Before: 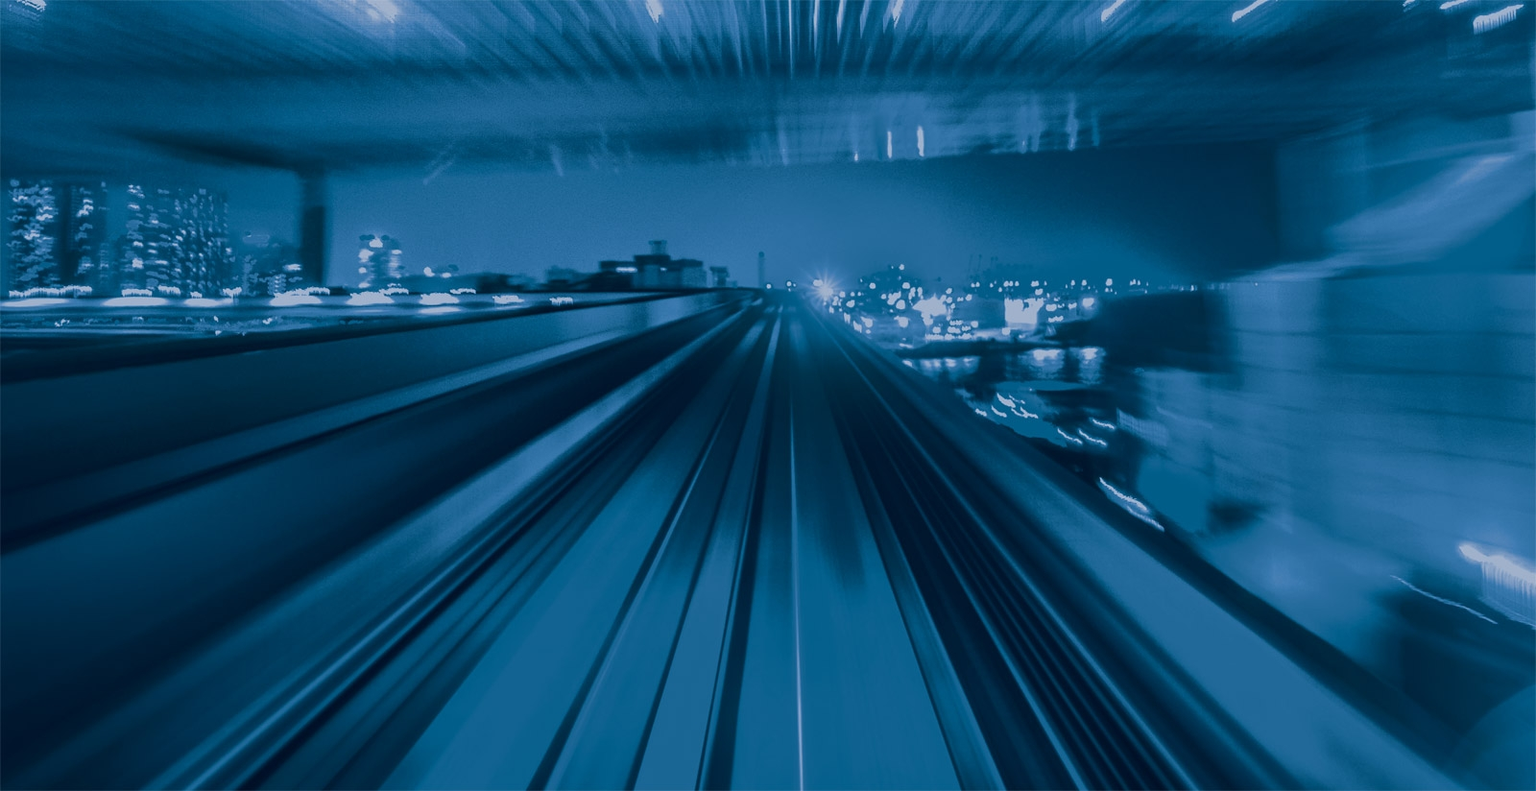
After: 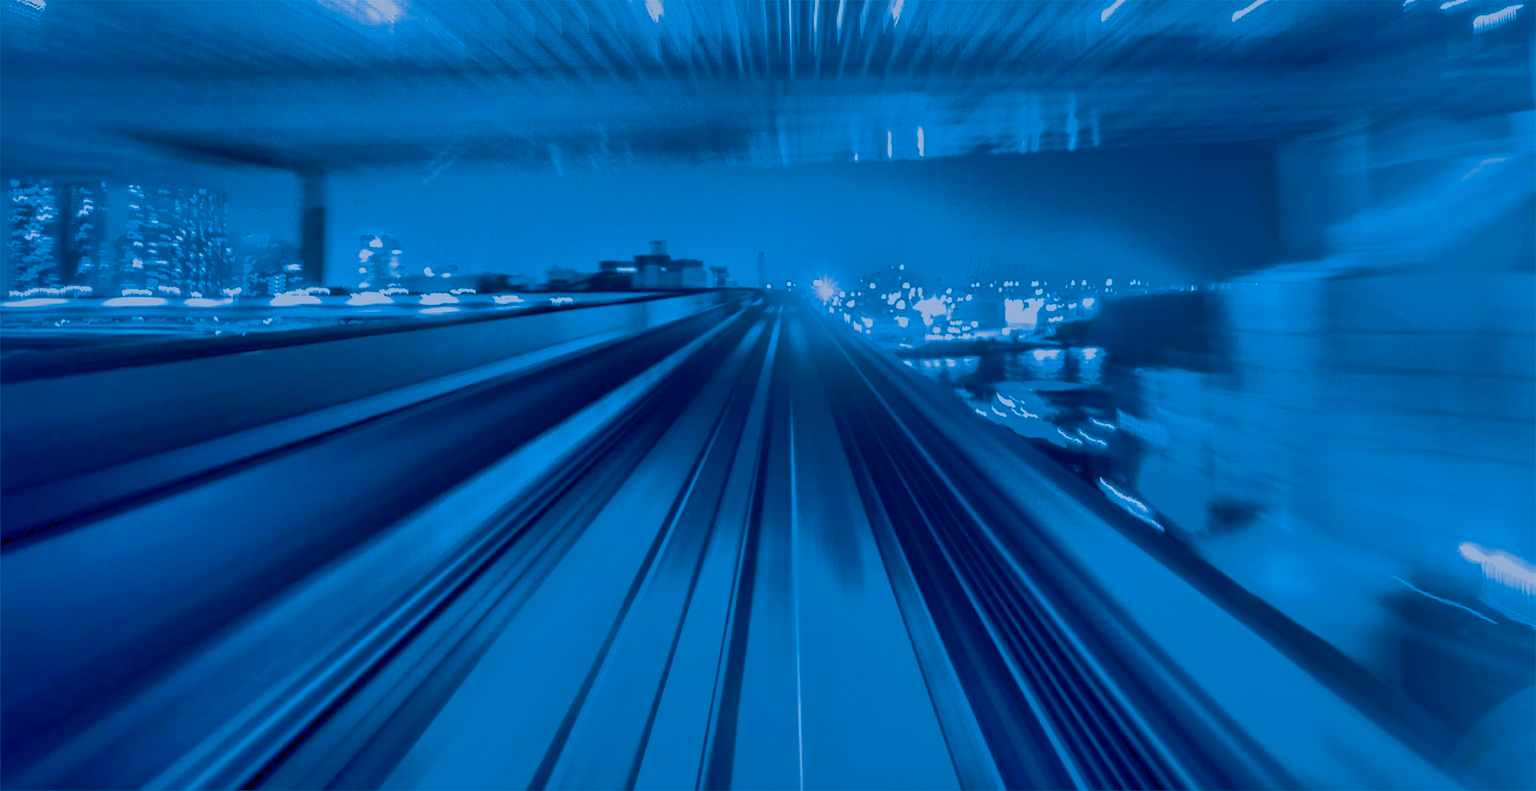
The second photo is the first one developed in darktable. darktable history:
exposure: black level correction 0.005, exposure 0.003 EV, compensate exposure bias true, compensate highlight preservation false
shadows and highlights: highlights color adjustment 42.23%
contrast brightness saturation: saturation 0.519
